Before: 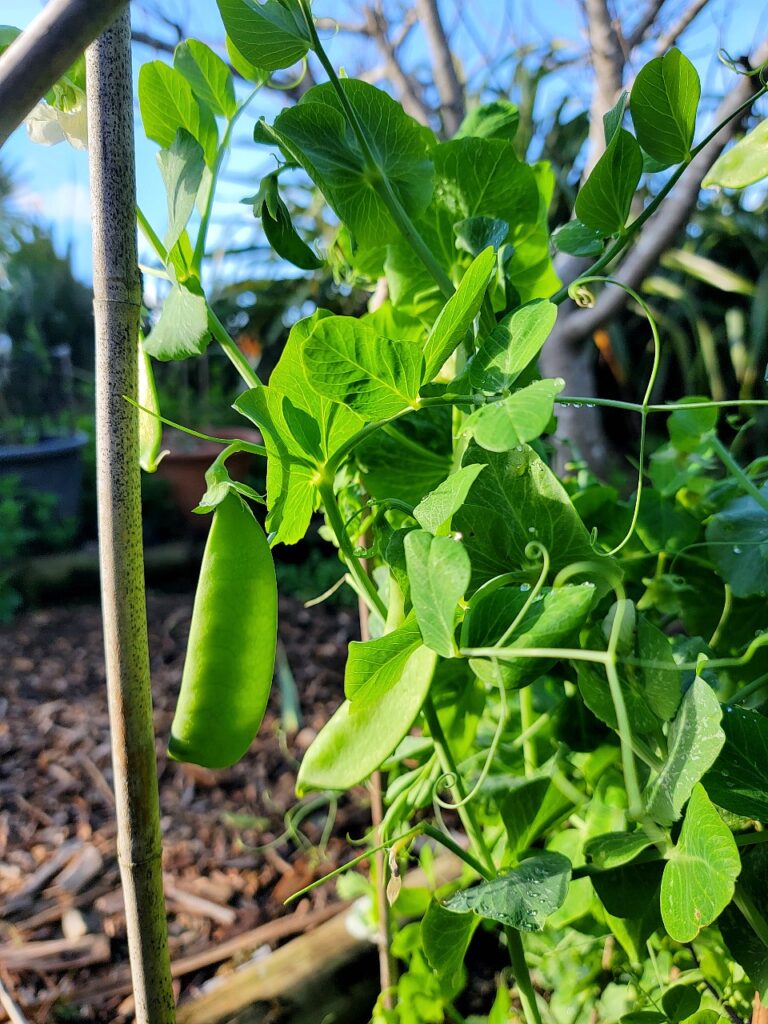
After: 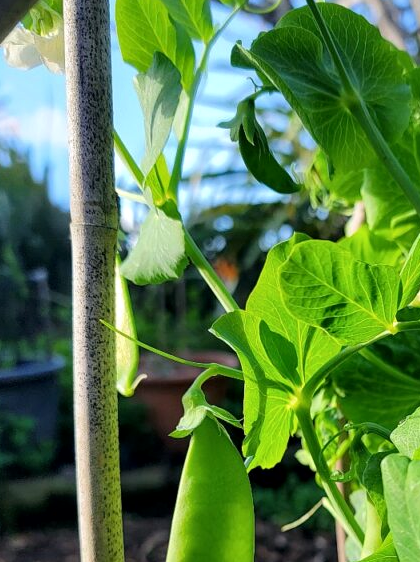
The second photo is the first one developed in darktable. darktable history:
crop and rotate: left 3.047%, top 7.509%, right 42.236%, bottom 37.598%
local contrast: mode bilateral grid, contrast 20, coarseness 50, detail 120%, midtone range 0.2
